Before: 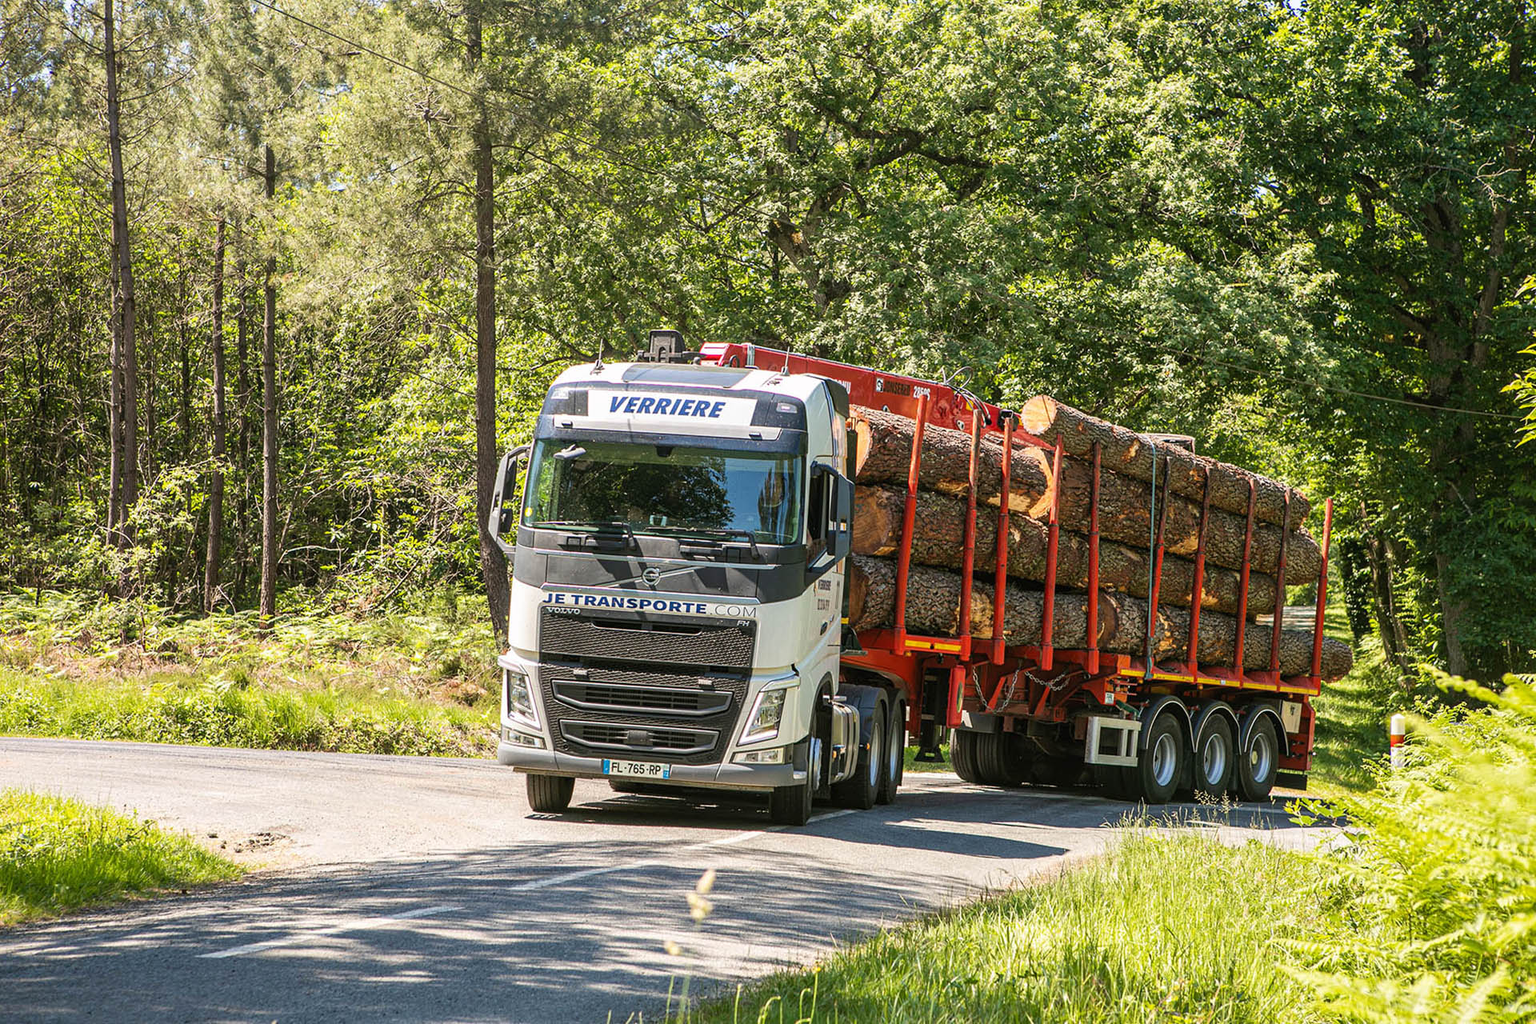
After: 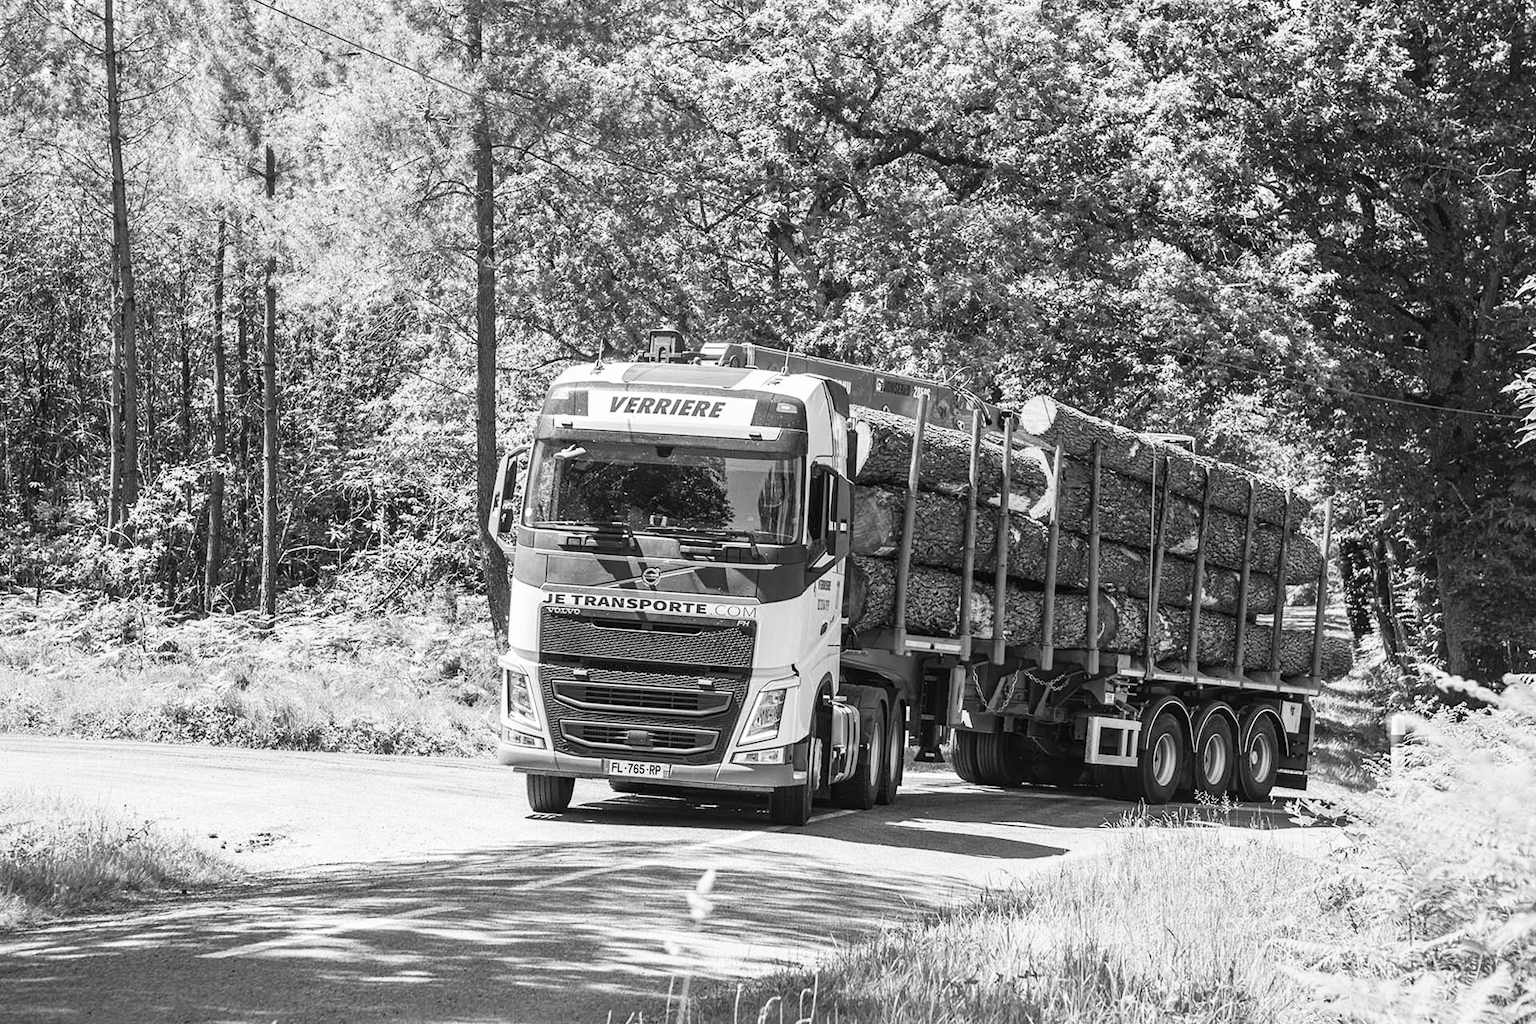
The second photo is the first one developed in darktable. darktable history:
monochrome: on, module defaults
contrast brightness saturation: contrast 0.2, brightness 0.15, saturation 0.14
